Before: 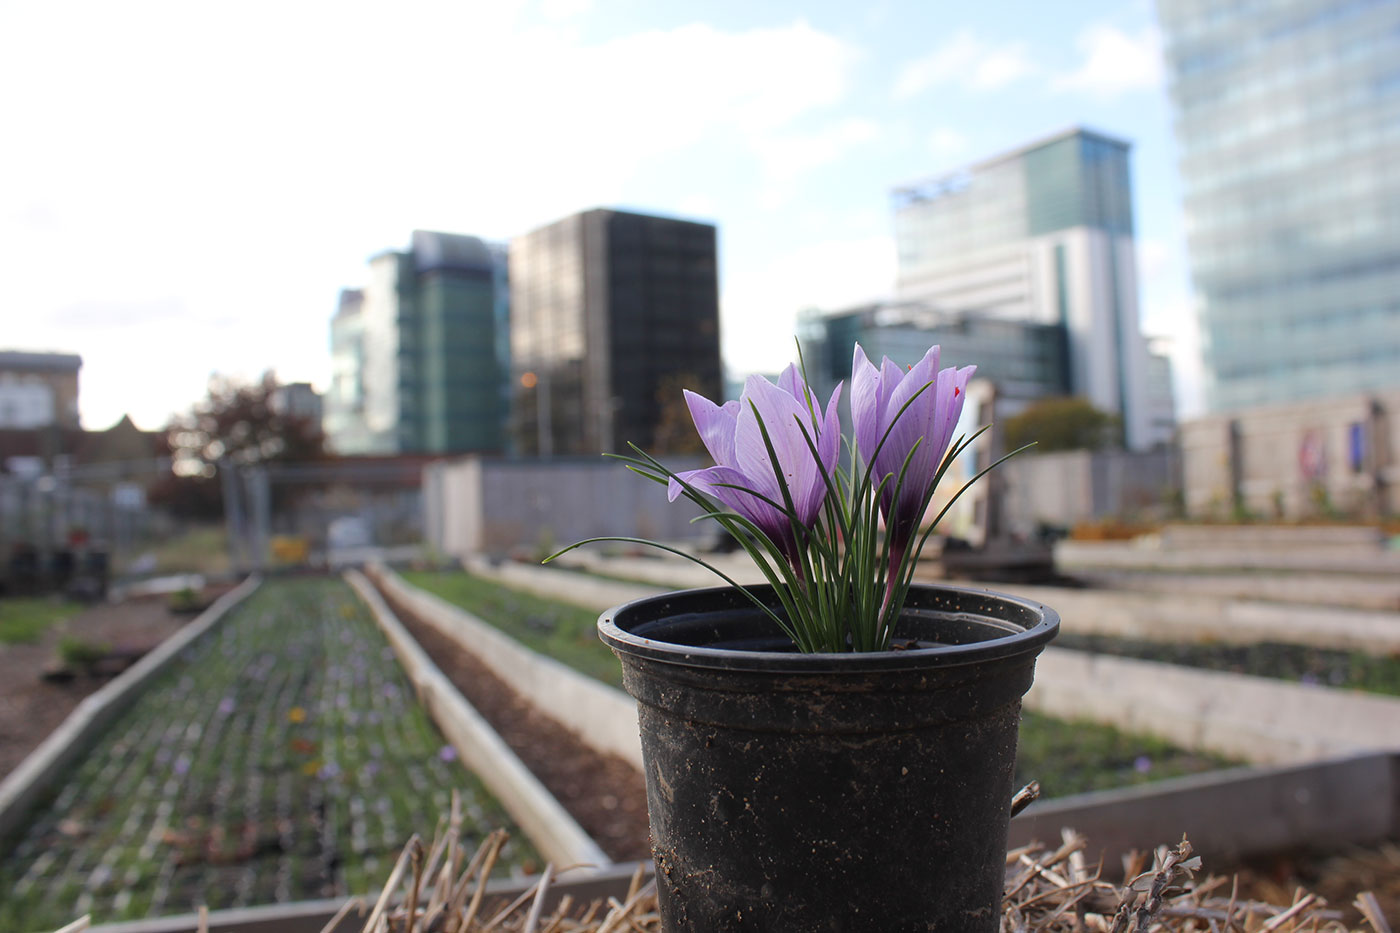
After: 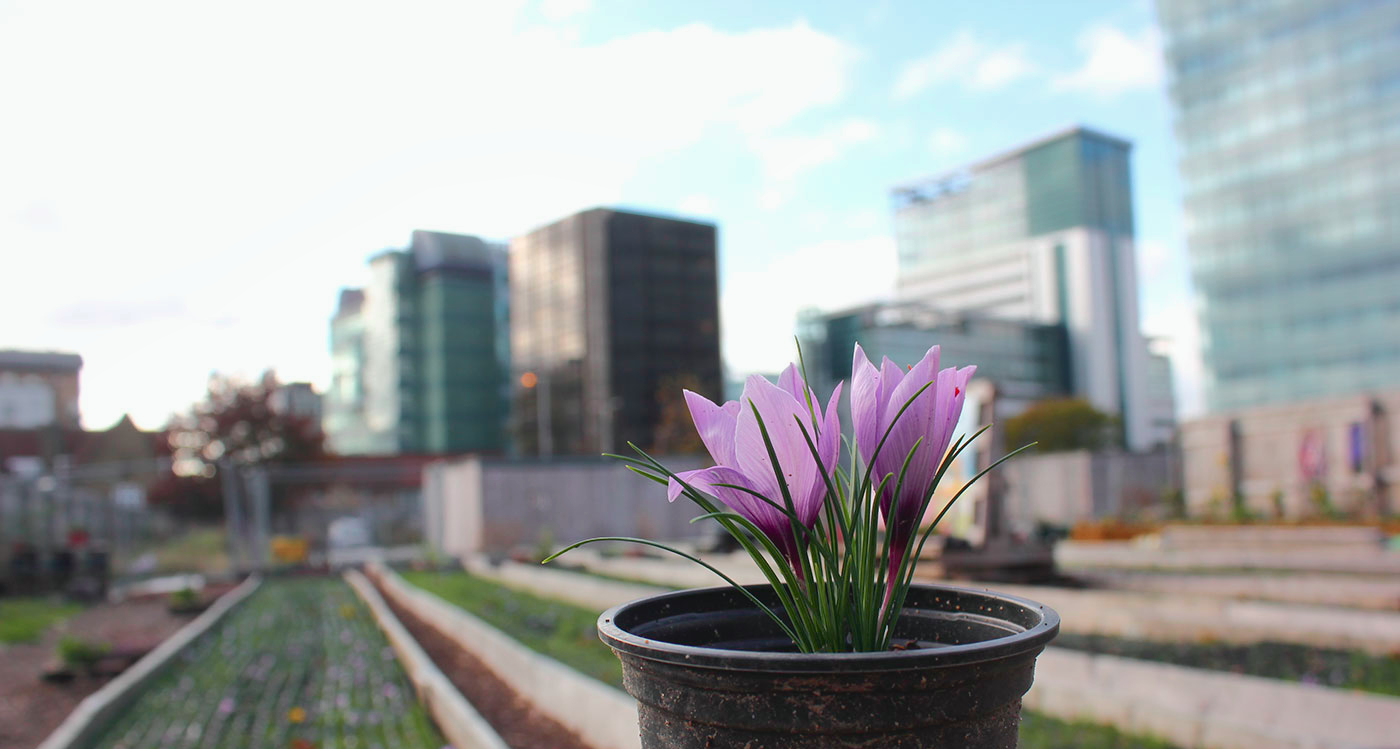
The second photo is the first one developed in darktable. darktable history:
crop: bottom 19.644%
shadows and highlights: on, module defaults
contrast brightness saturation: contrast -0.02, brightness -0.01, saturation 0.03
tone curve: curves: ch0 [(0, 0.01) (0.037, 0.032) (0.131, 0.108) (0.275, 0.258) (0.483, 0.512) (0.61, 0.661) (0.696, 0.742) (0.792, 0.834) (0.911, 0.936) (0.997, 0.995)]; ch1 [(0, 0) (0.308, 0.29) (0.425, 0.411) (0.503, 0.502) (0.529, 0.543) (0.683, 0.706) (0.746, 0.77) (1, 1)]; ch2 [(0, 0) (0.225, 0.214) (0.334, 0.339) (0.401, 0.415) (0.485, 0.487) (0.502, 0.502) (0.525, 0.523) (0.545, 0.552) (0.587, 0.61) (0.636, 0.654) (0.711, 0.729) (0.845, 0.855) (0.998, 0.977)], color space Lab, independent channels, preserve colors none
